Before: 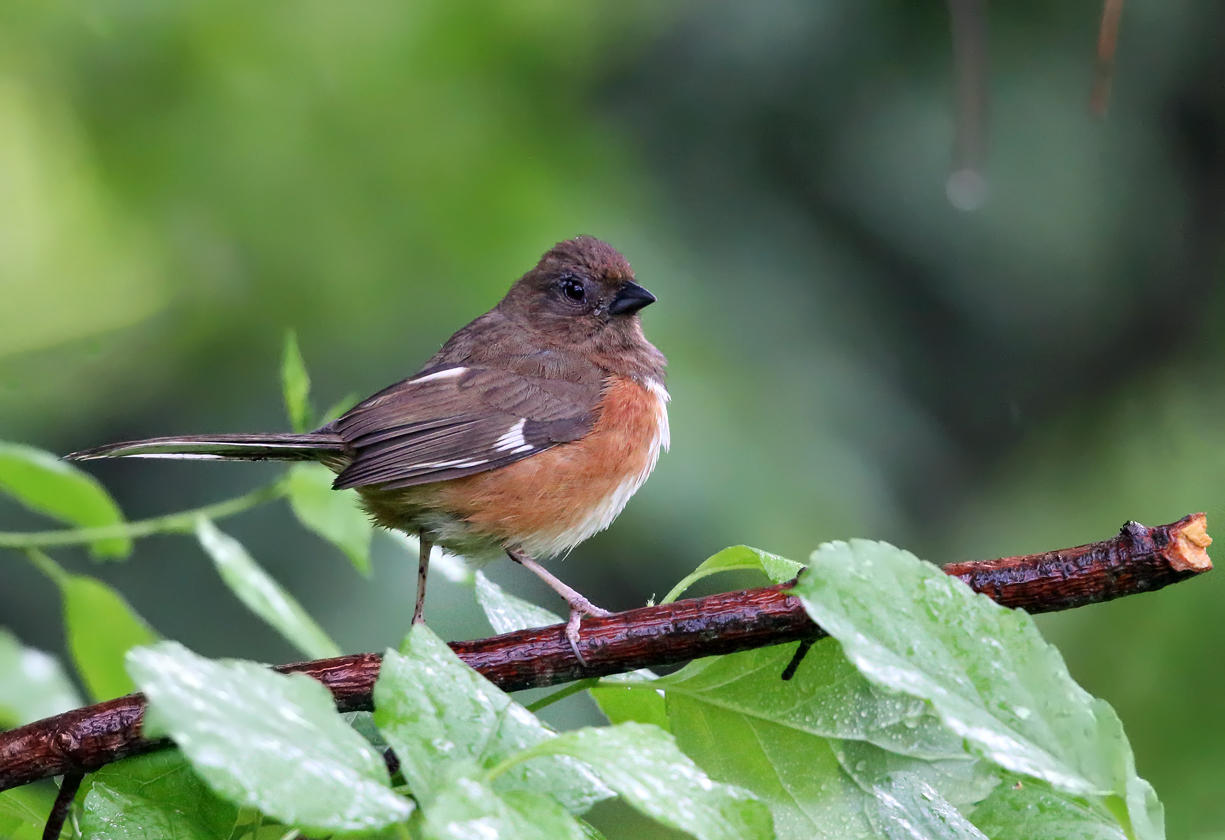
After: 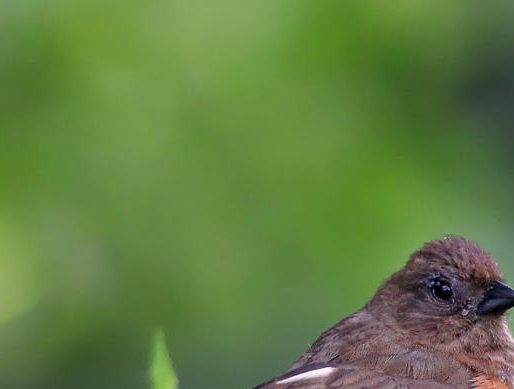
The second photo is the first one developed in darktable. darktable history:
tone equalizer: on, module defaults
crop and rotate: left 10.817%, top 0.062%, right 47.194%, bottom 53.626%
